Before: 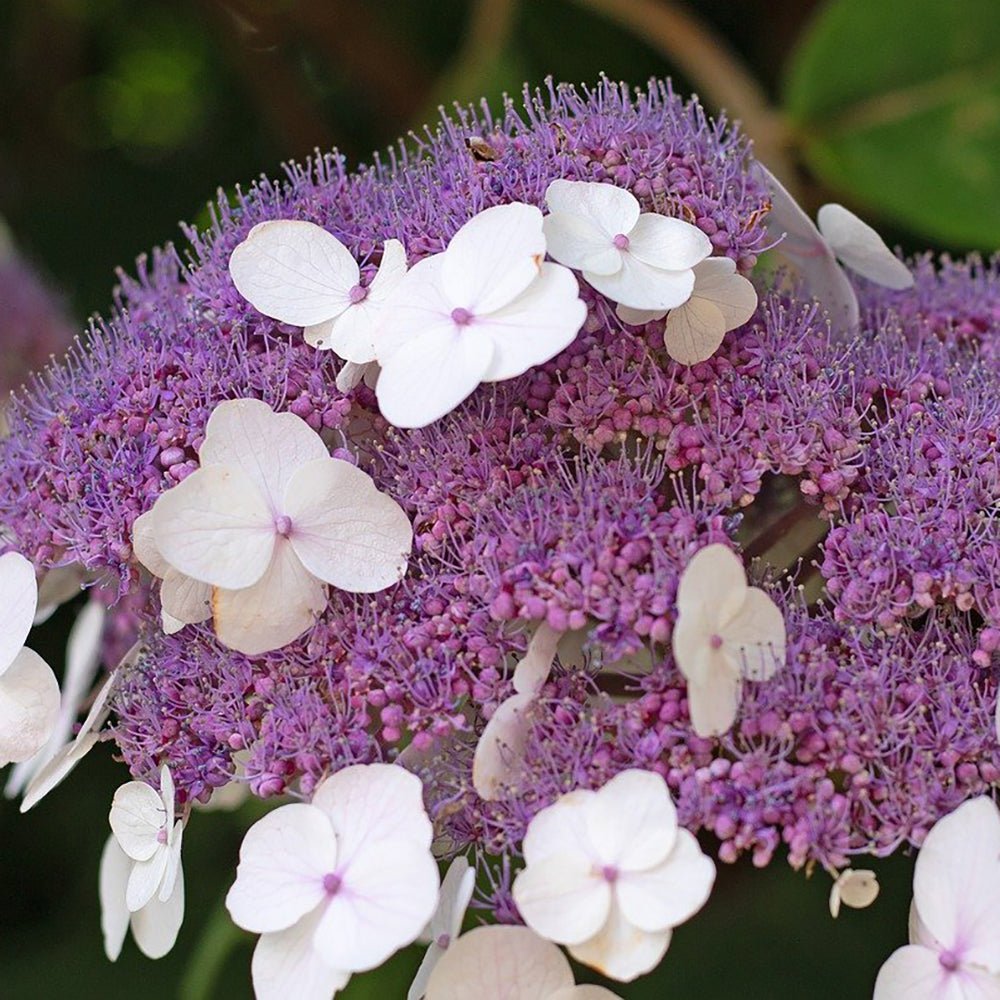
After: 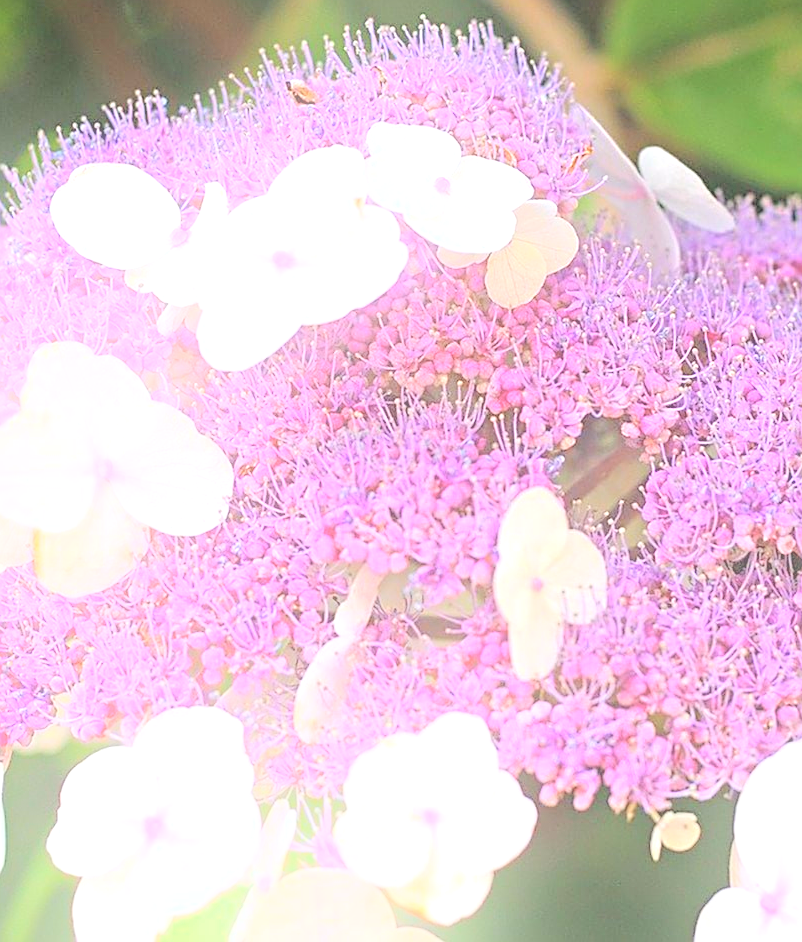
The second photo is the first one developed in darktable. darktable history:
crop and rotate: left 17.959%, top 5.771%, right 1.742%
exposure: black level correction 0, exposure 1 EV, compensate exposure bias true, compensate highlight preservation false
bloom: threshold 82.5%, strength 16.25%
contrast brightness saturation: brightness 0.28
sharpen: on, module defaults
